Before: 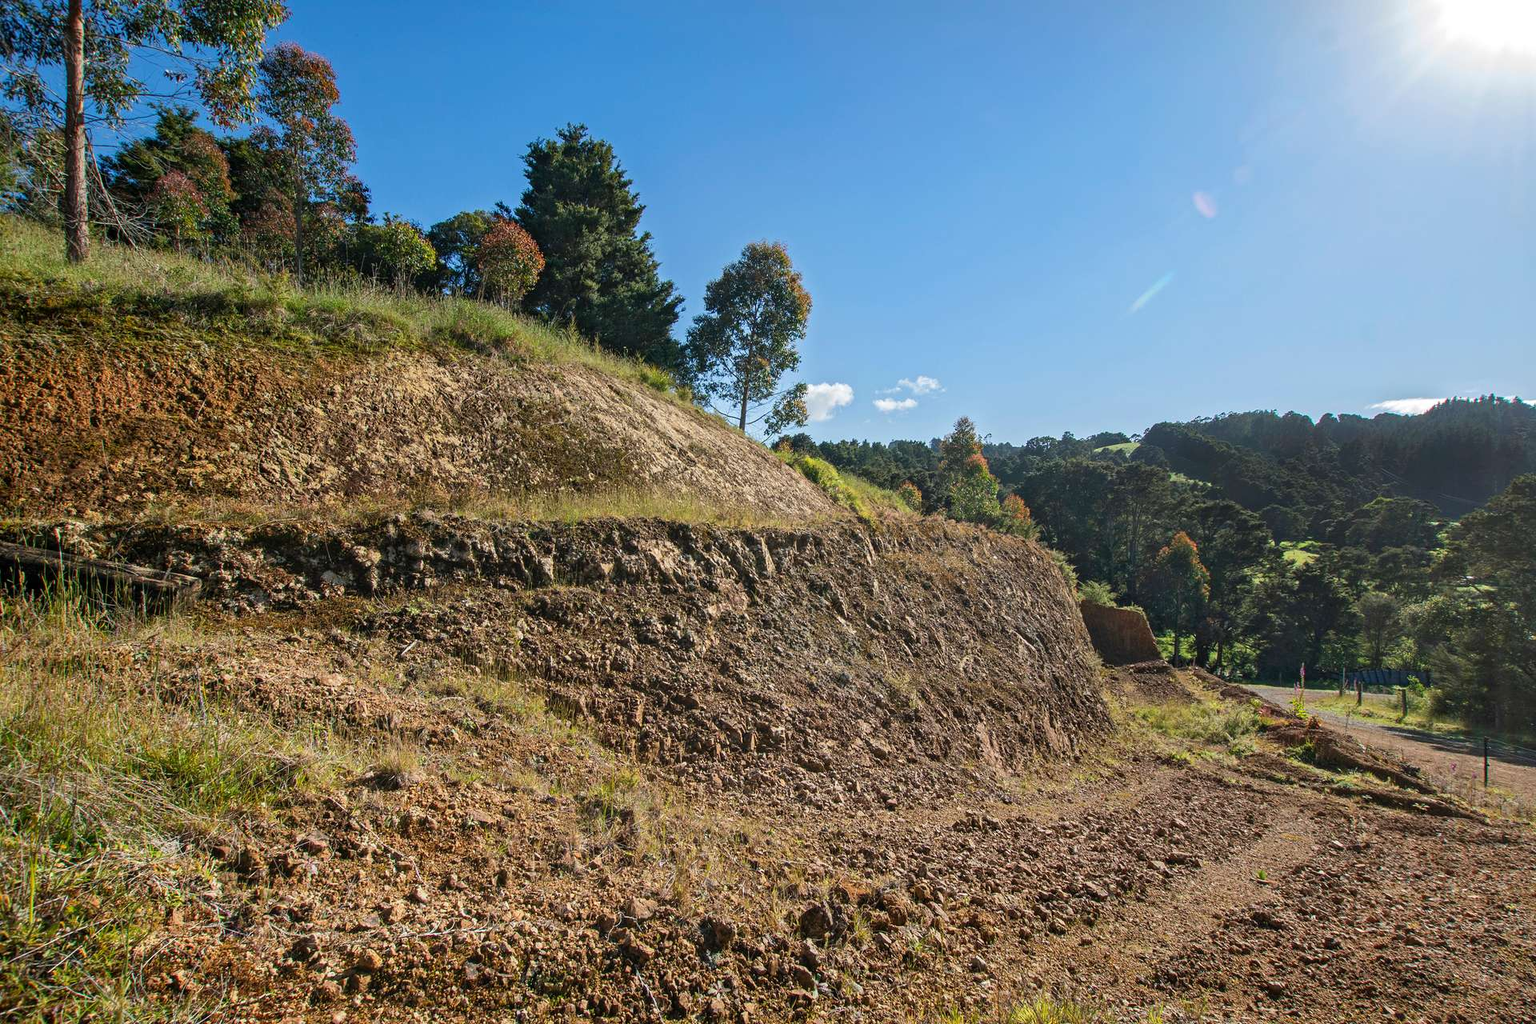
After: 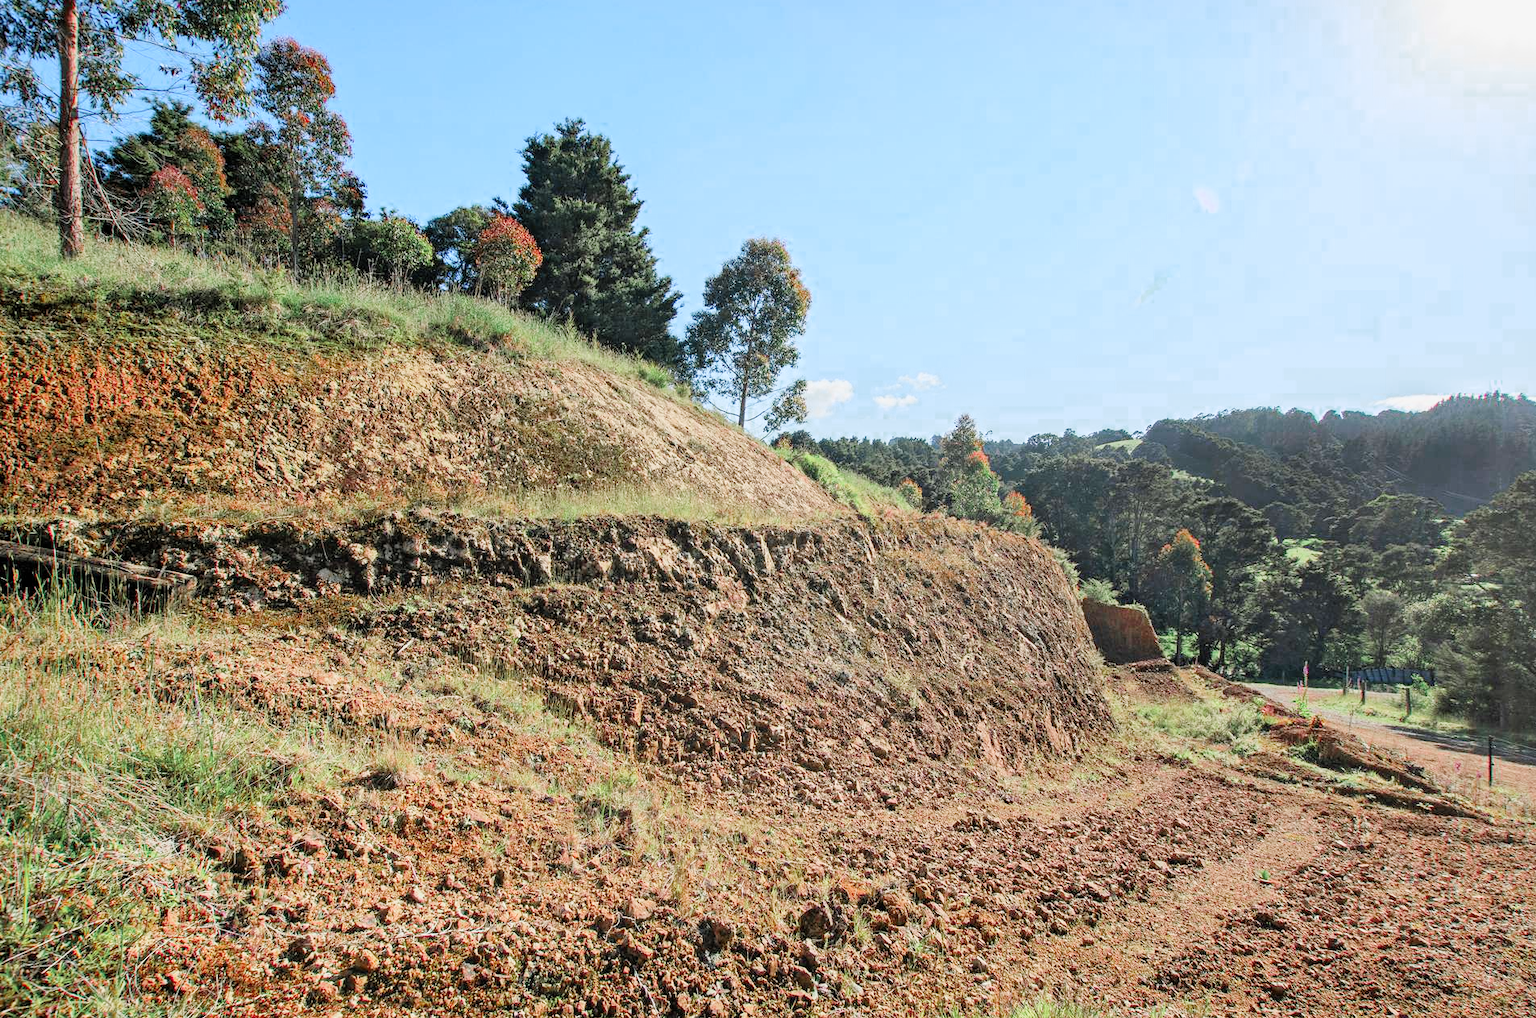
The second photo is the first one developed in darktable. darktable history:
filmic rgb: black relative exposure -7.65 EV, white relative exposure 4.56 EV, hardness 3.61
color zones: curves: ch0 [(0, 0.466) (0.128, 0.466) (0.25, 0.5) (0.375, 0.456) (0.5, 0.5) (0.625, 0.5) (0.737, 0.652) (0.875, 0.5)]; ch1 [(0, 0.603) (0.125, 0.618) (0.261, 0.348) (0.372, 0.353) (0.497, 0.363) (0.611, 0.45) (0.731, 0.427) (0.875, 0.518) (0.998, 0.652)]; ch2 [(0, 0.559) (0.125, 0.451) (0.253, 0.564) (0.37, 0.578) (0.5, 0.466) (0.625, 0.471) (0.731, 0.471) (0.88, 0.485)]
exposure: black level correction 0, exposure 1.199 EV, compensate highlight preservation false
crop: left 0.454%, top 0.659%, right 0.243%, bottom 0.573%
